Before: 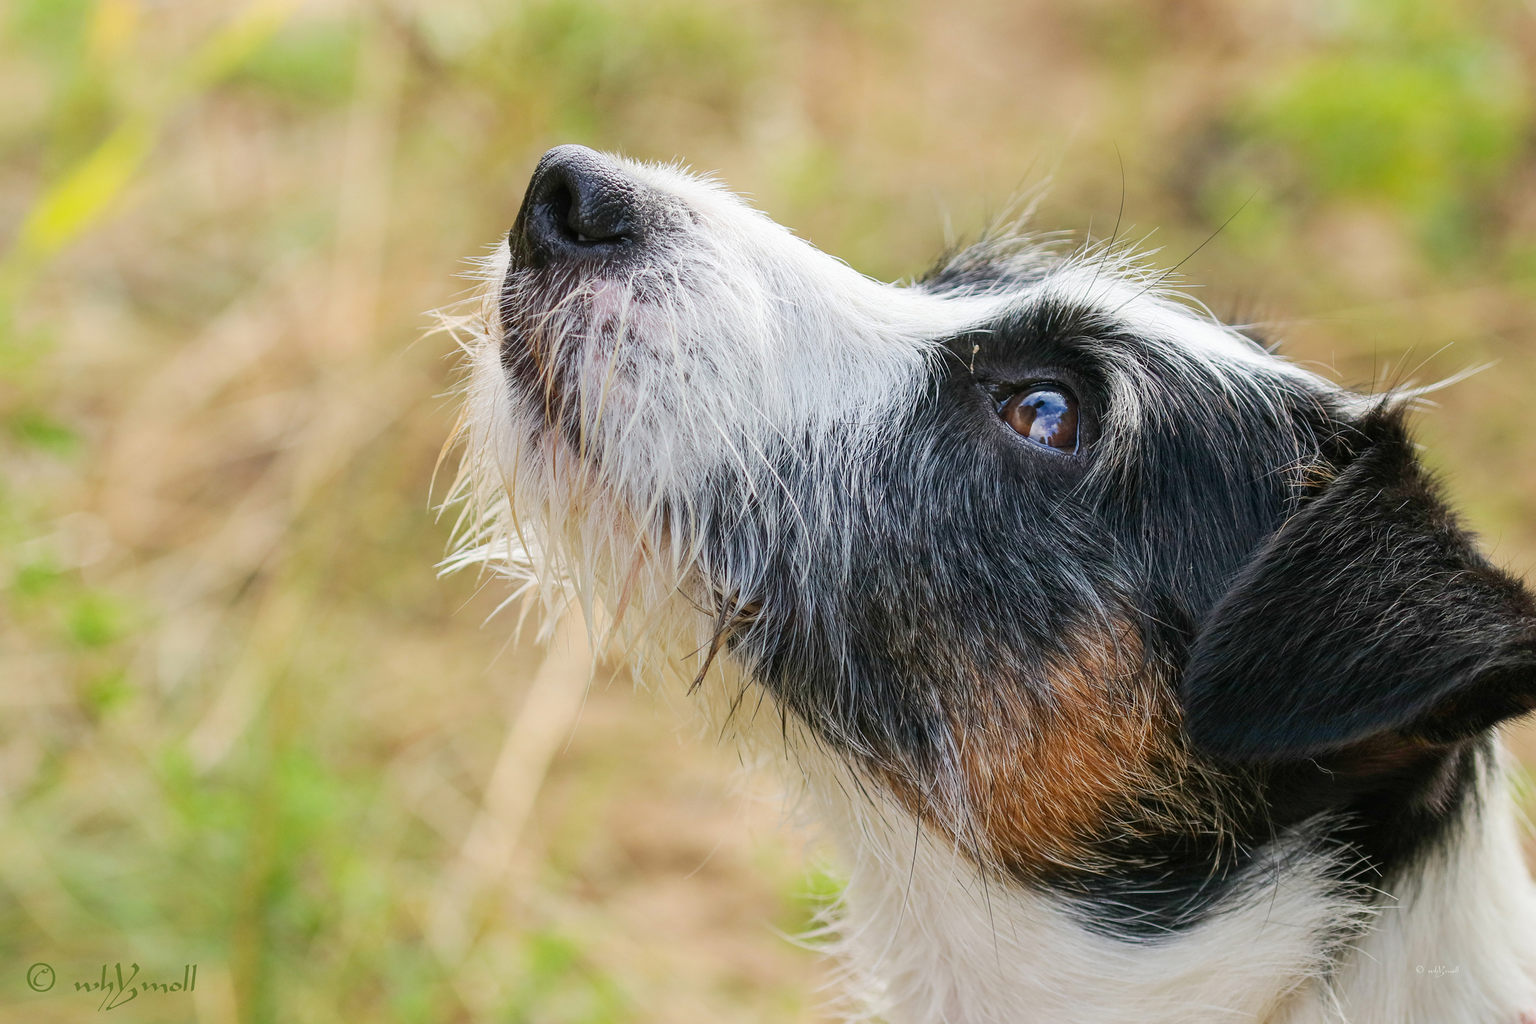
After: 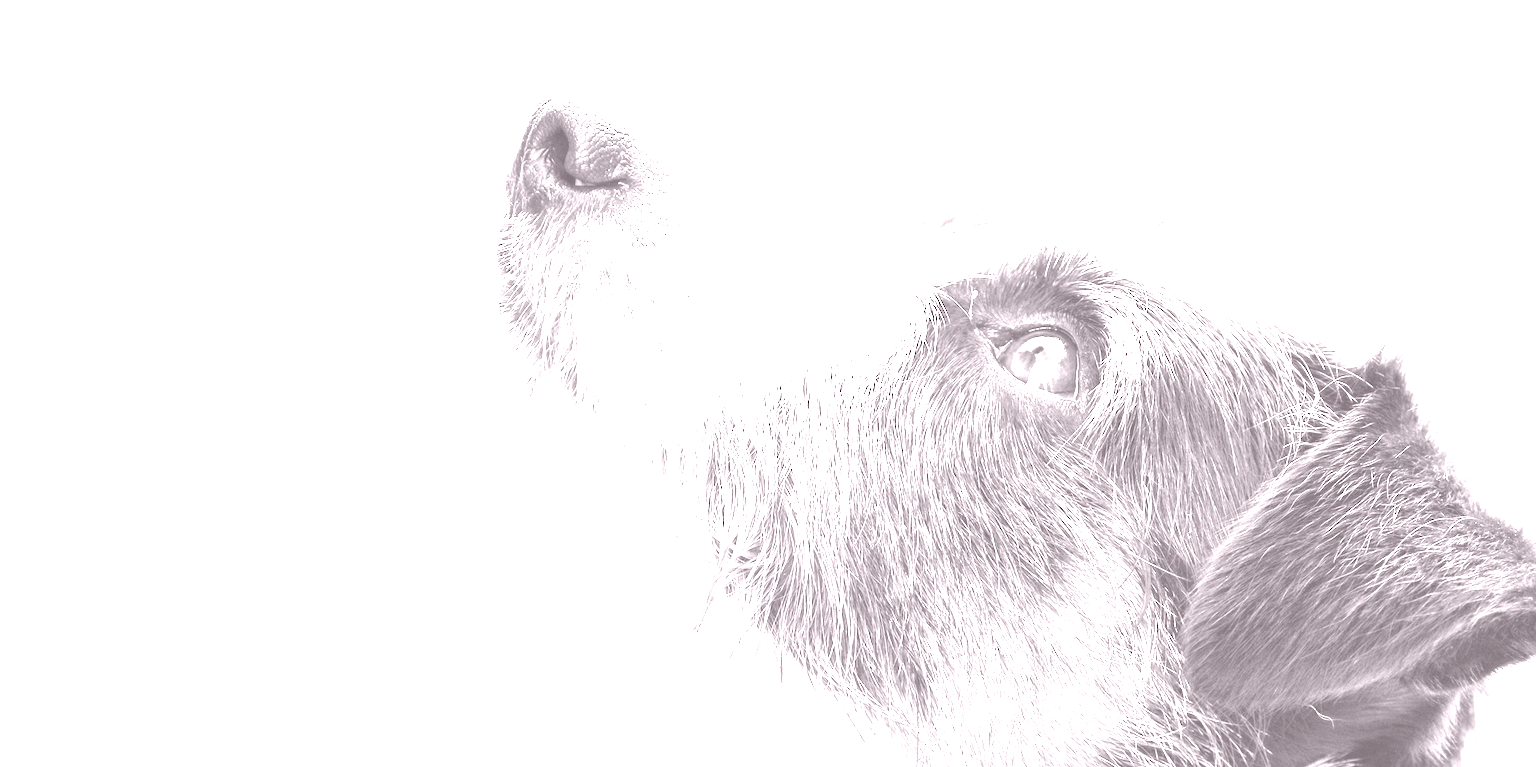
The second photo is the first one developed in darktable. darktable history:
crop: left 0.387%, top 5.469%, bottom 19.809%
white balance: red 1.05, blue 1.072
colorize: hue 25.2°, saturation 83%, source mix 82%, lightness 79%, version 1
exposure: black level correction 0.001, exposure 2 EV, compensate highlight preservation false
